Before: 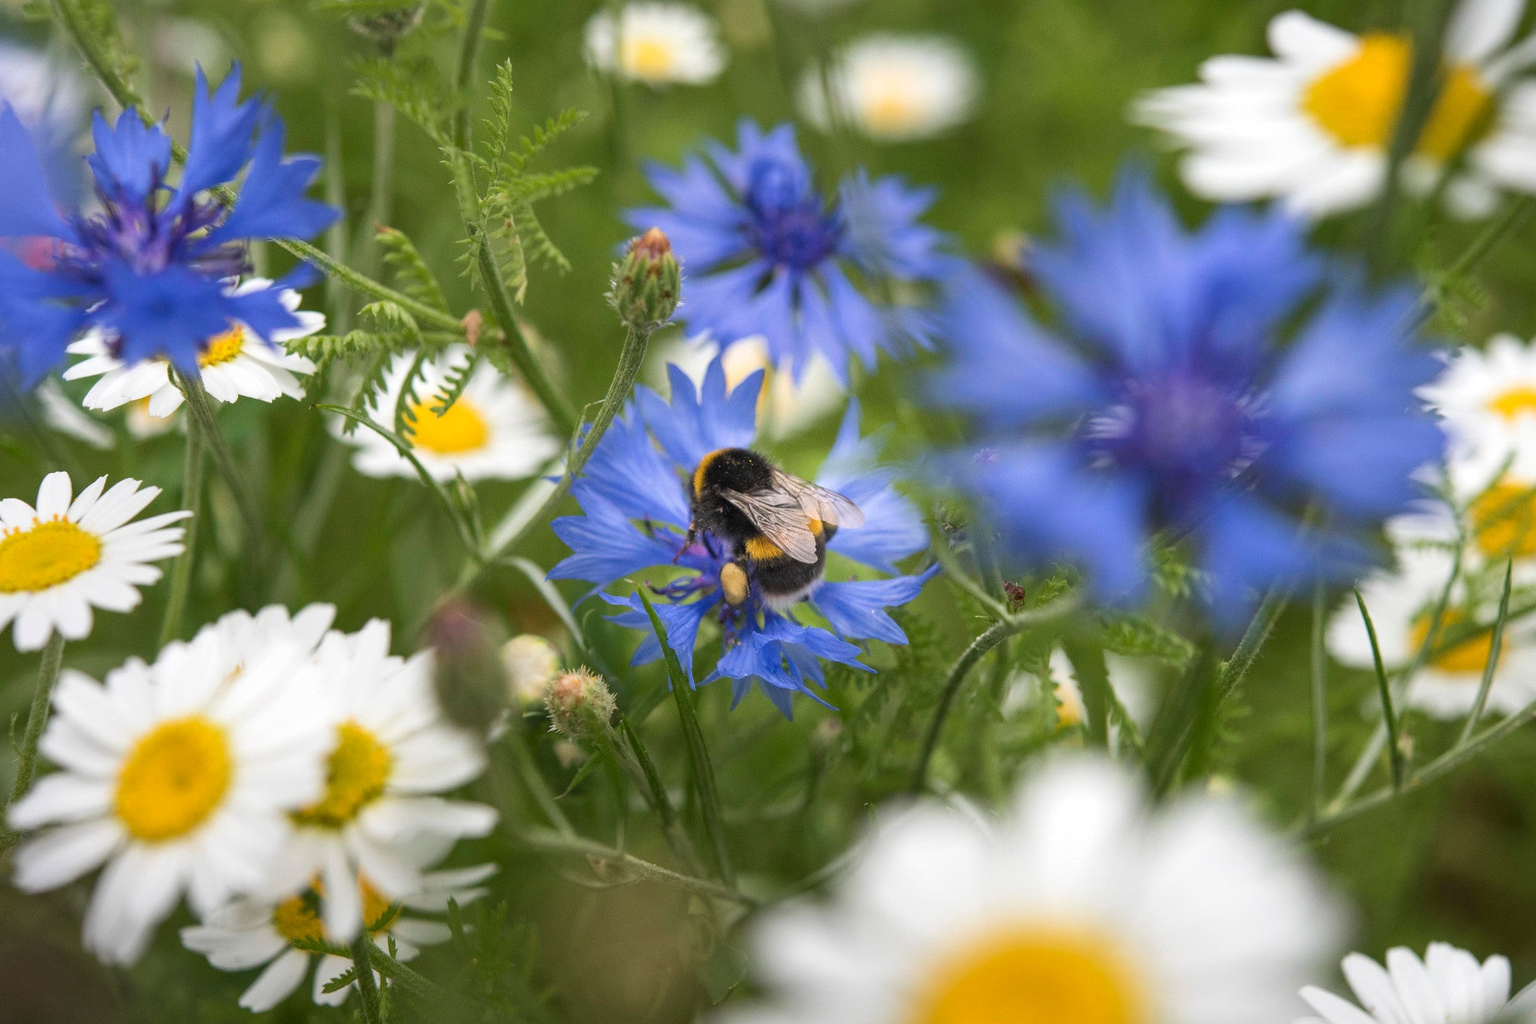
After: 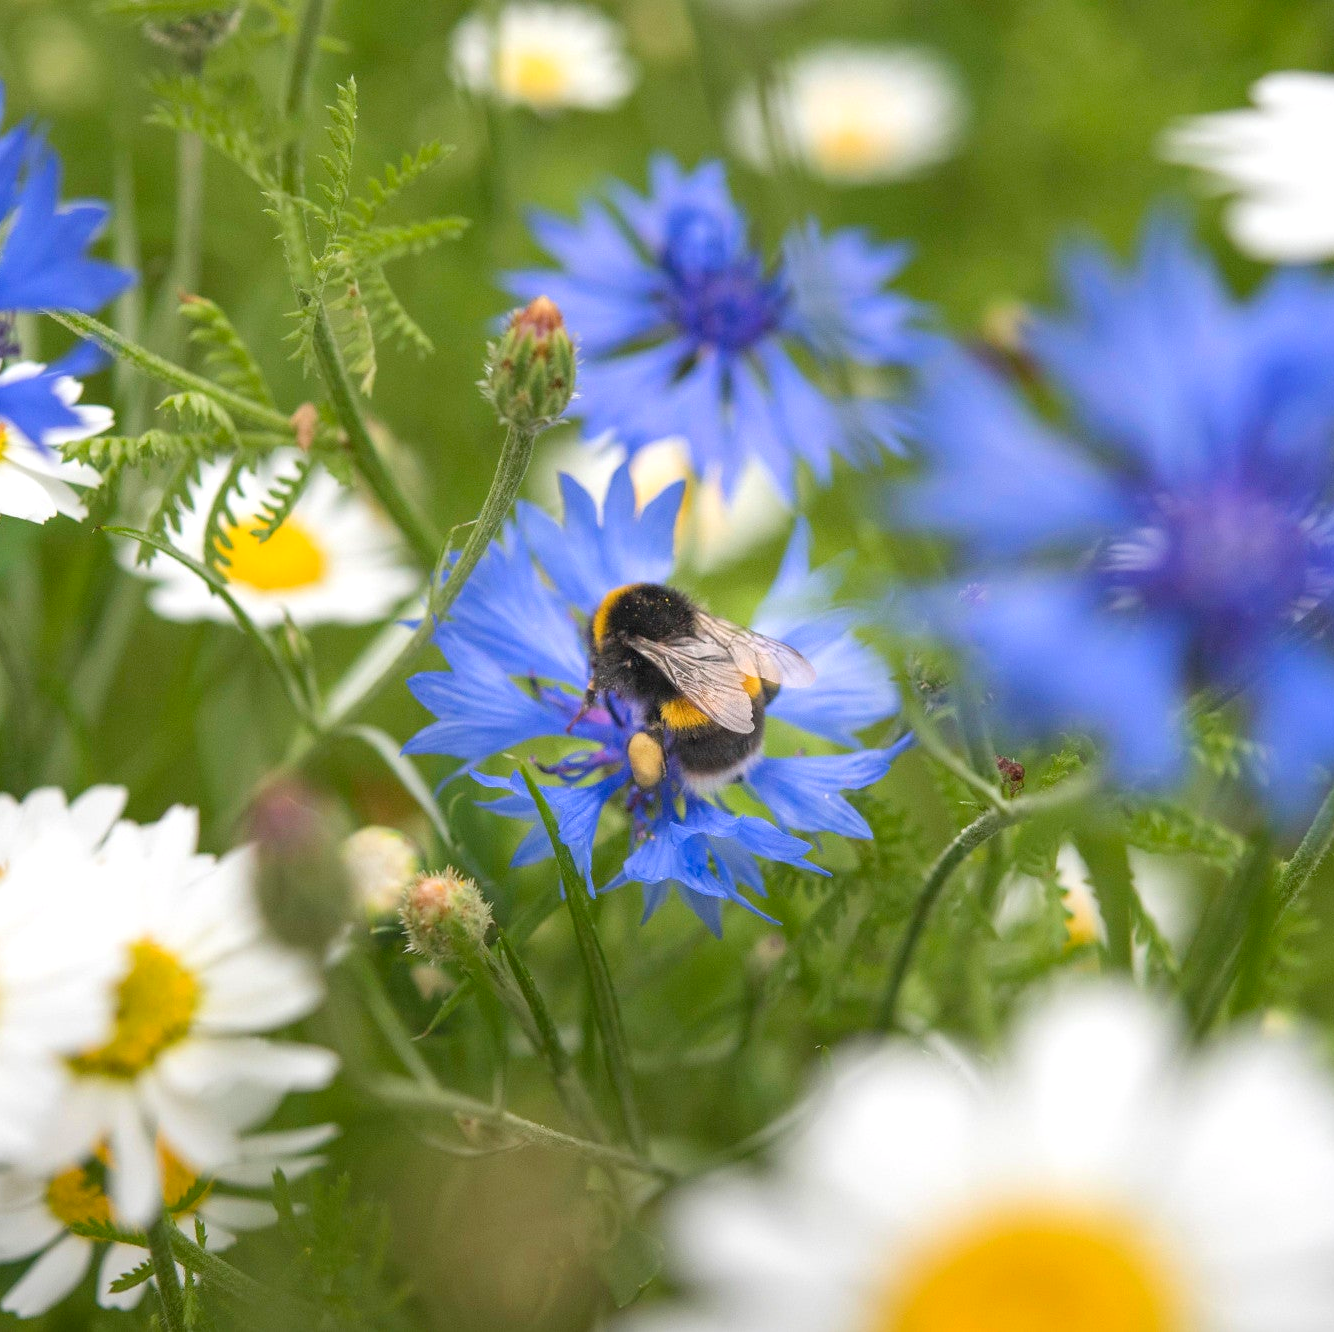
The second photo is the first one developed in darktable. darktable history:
crop and rotate: left 15.503%, right 17.765%
exposure: exposure -0.06 EV, compensate highlight preservation false
color balance rgb: power › hue 74.14°, perceptual saturation grading › global saturation -0.049%, perceptual brilliance grading › global brilliance 10.507%, perceptual brilliance grading › shadows 15.775%, contrast -9.361%
